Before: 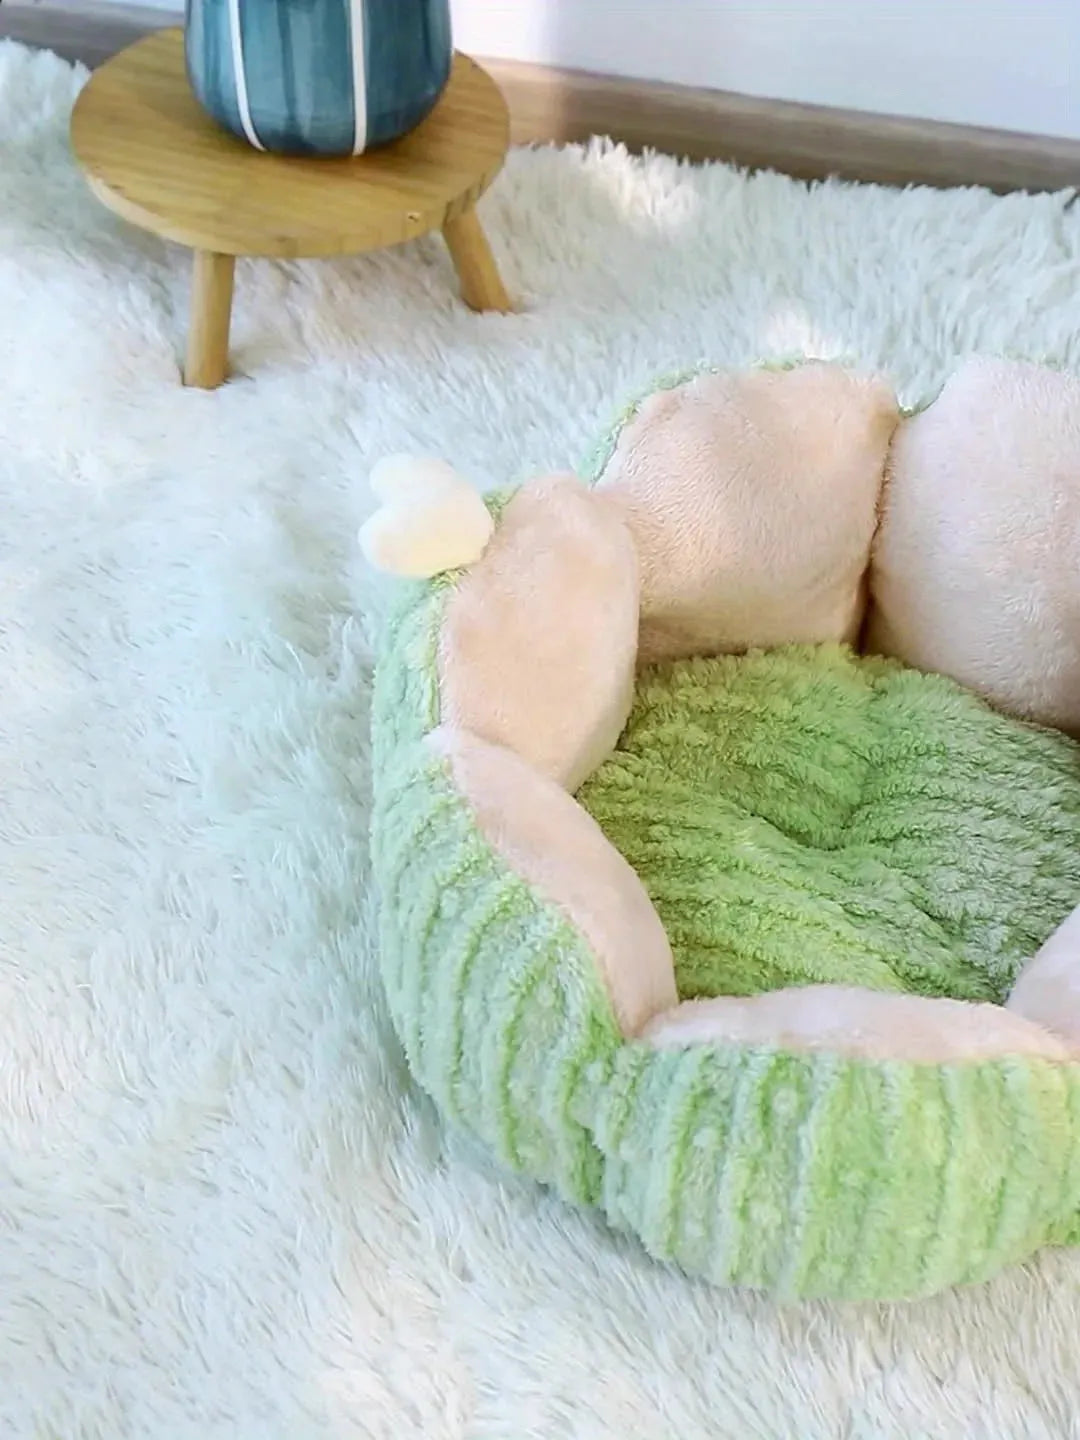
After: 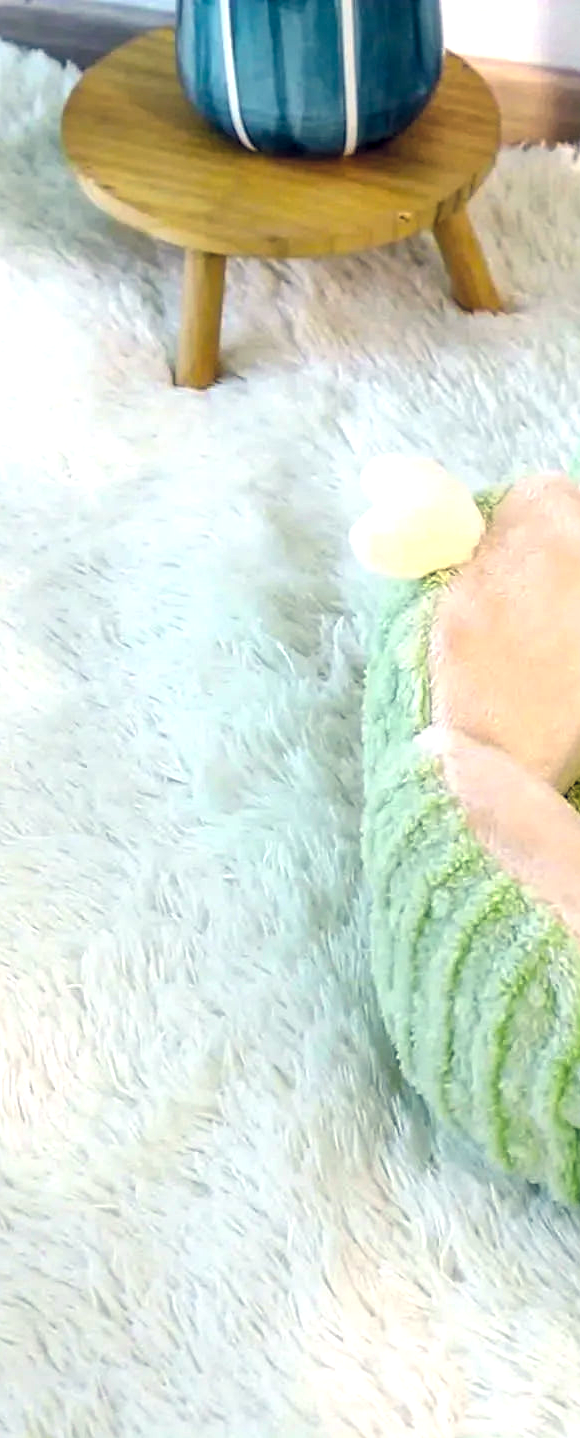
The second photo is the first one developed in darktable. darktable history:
base curve: preserve colors none
levels: white 99.9%, levels [0.052, 0.496, 0.908]
crop: left 0.911%, right 45.34%, bottom 0.085%
color balance rgb: highlights gain › chroma 3.086%, highlights gain › hue 76.11°, global offset › luminance -0.301%, global offset › chroma 0.317%, global offset › hue 258.5°, perceptual saturation grading › global saturation 29.513%, global vibrance 14.391%
local contrast: on, module defaults
